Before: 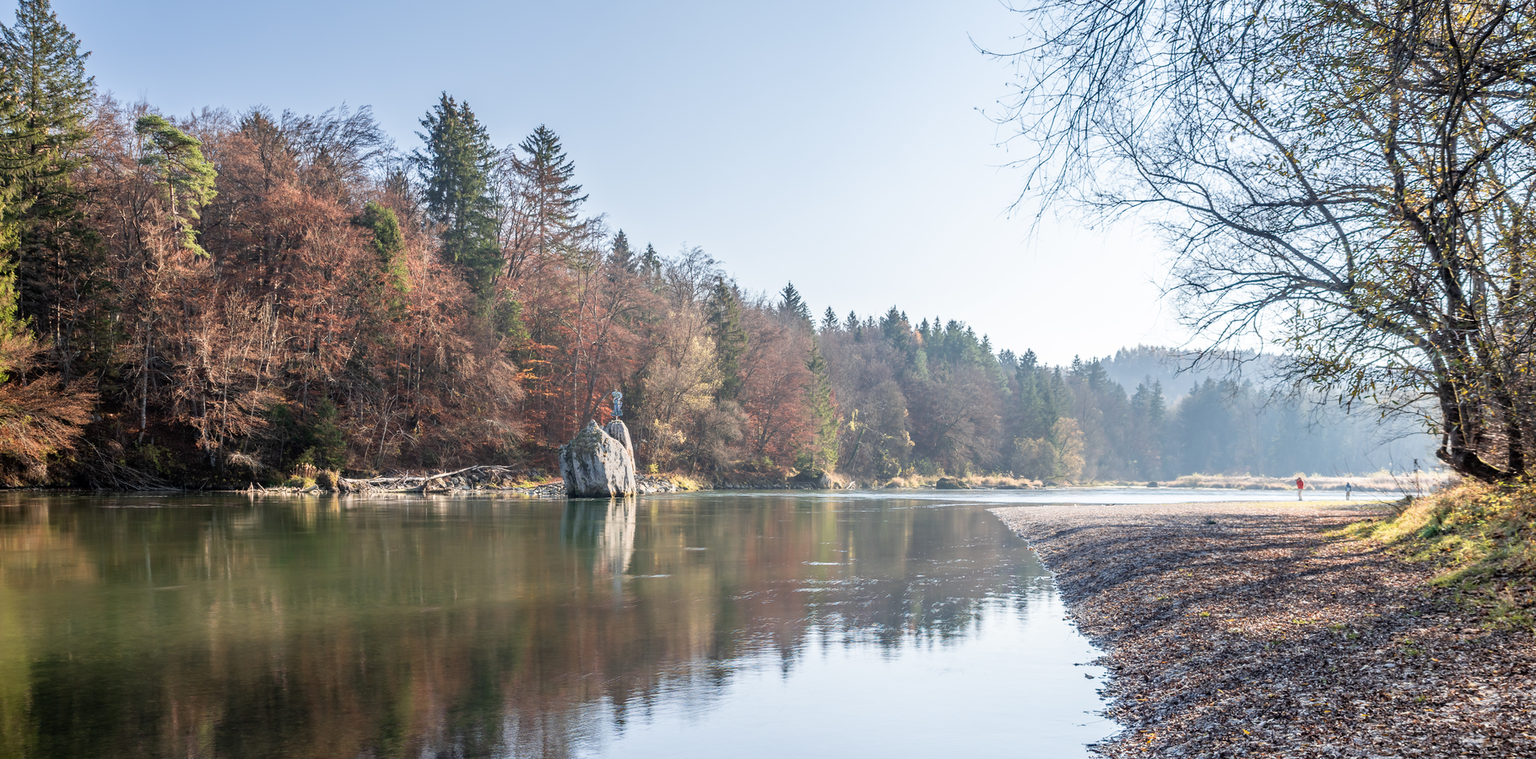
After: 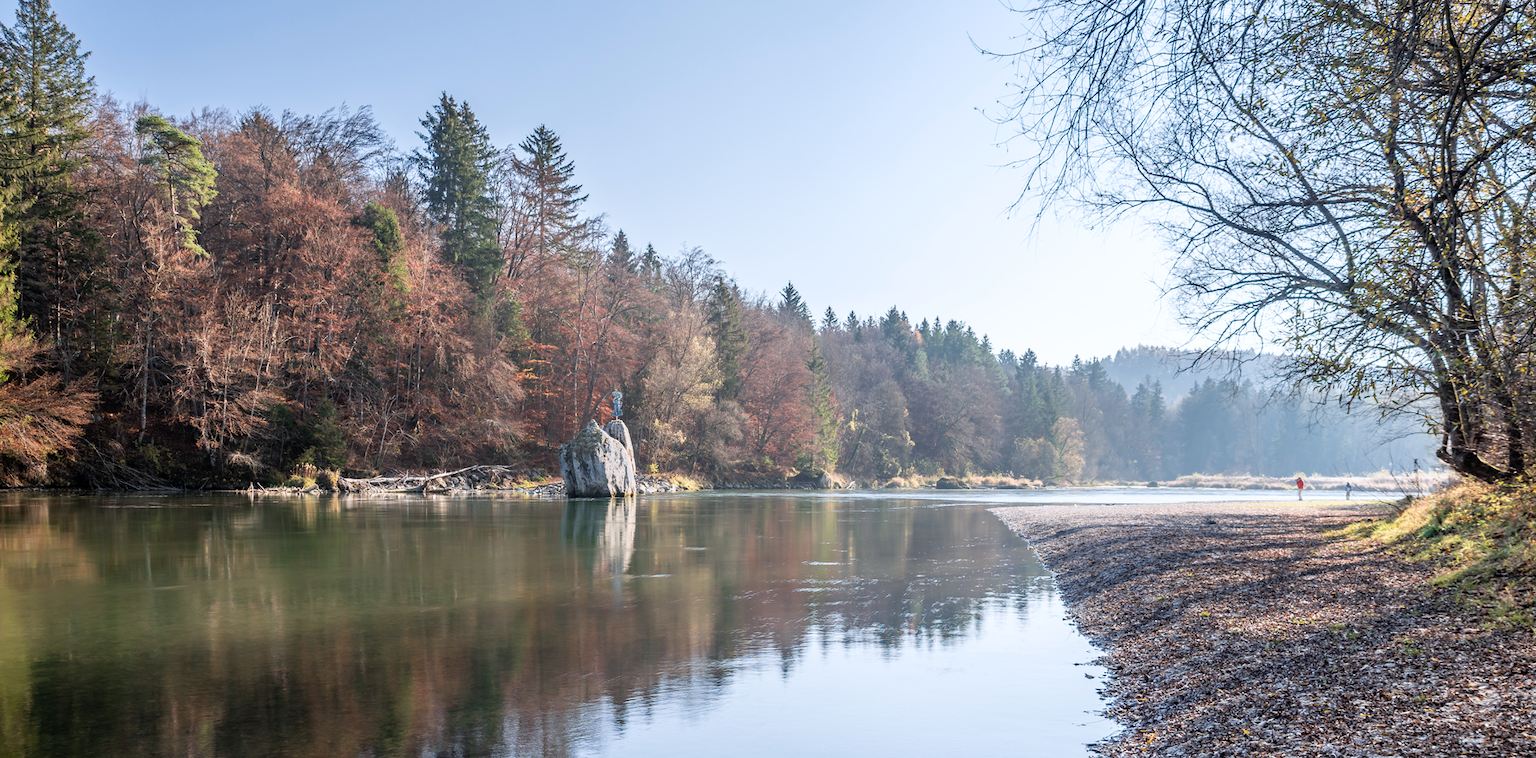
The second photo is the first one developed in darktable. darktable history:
color correction: highlights a* -0.123, highlights b* -5.16, shadows a* -0.132, shadows b* -0.144
